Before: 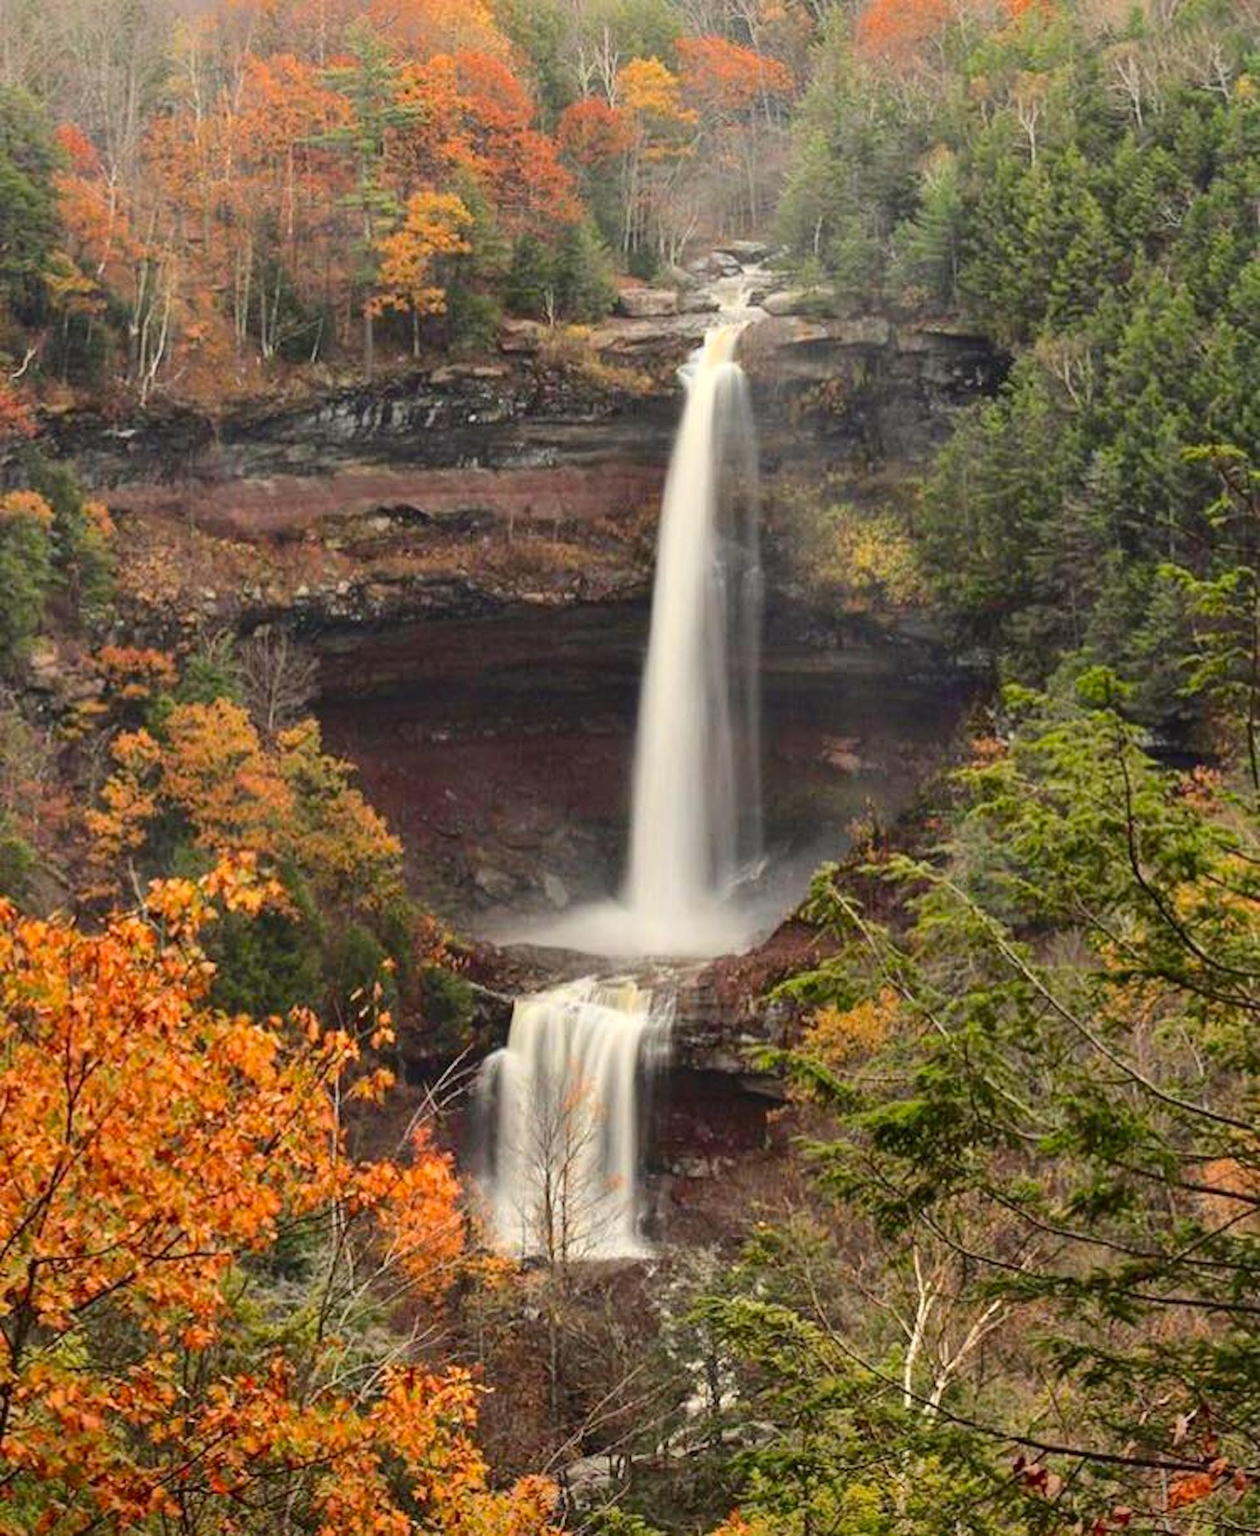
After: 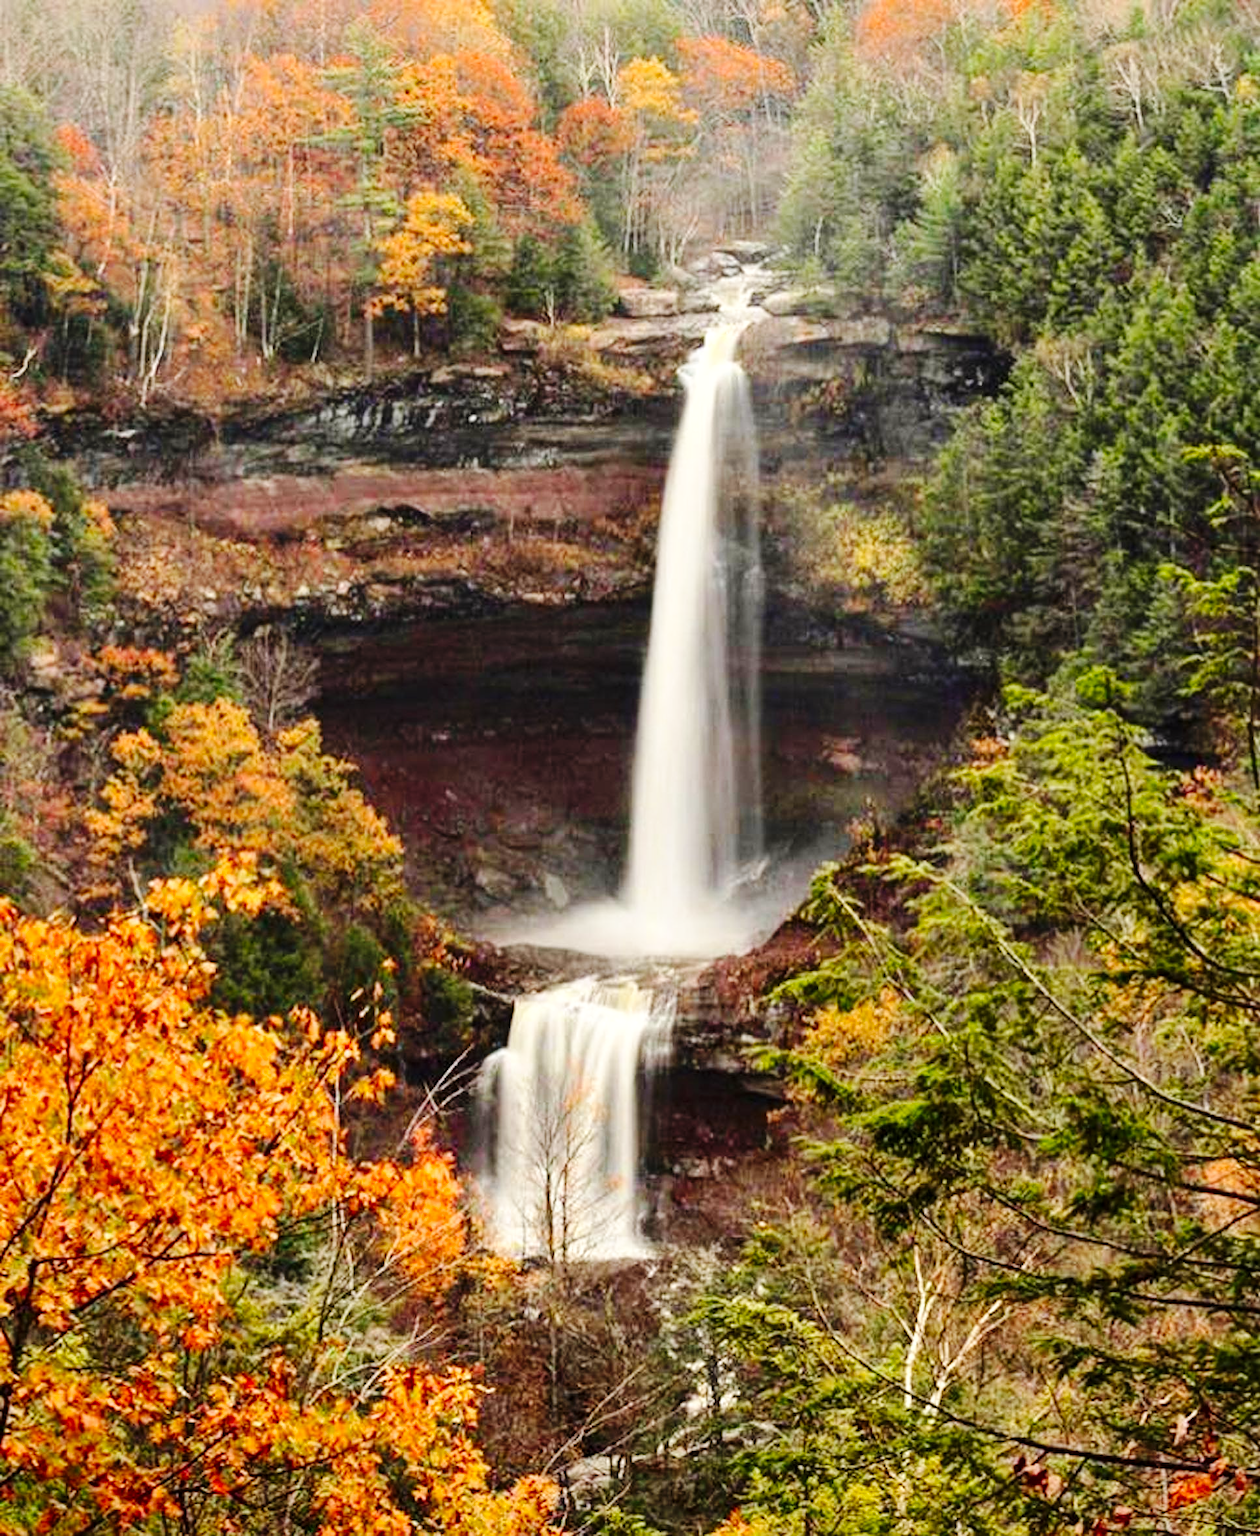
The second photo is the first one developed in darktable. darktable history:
base curve: curves: ch0 [(0, 0) (0.036, 0.025) (0.121, 0.166) (0.206, 0.329) (0.605, 0.79) (1, 1)], preserve colors none
local contrast: highlights 104%, shadows 102%, detail 119%, midtone range 0.2
